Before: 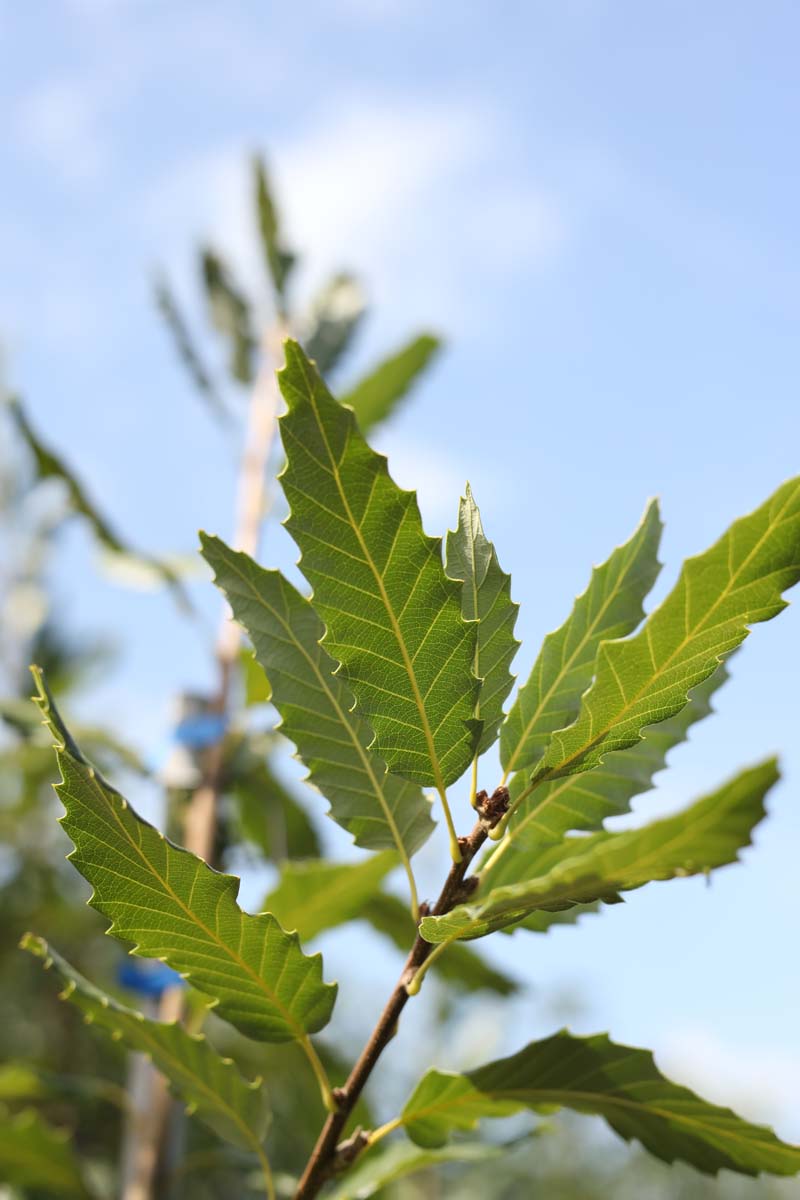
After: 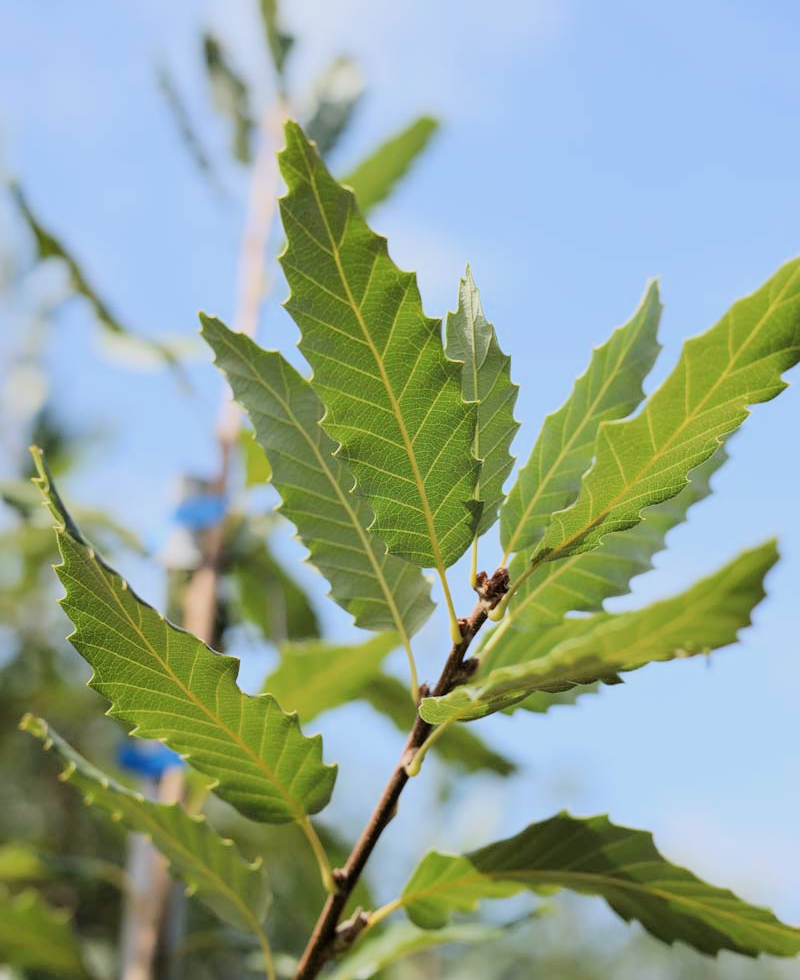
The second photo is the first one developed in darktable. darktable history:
filmic rgb: black relative exposure -7.08 EV, white relative exposure 5.35 EV, hardness 3.03, color science v6 (2022)
color correction: highlights a* -0.649, highlights b* -9.08
crop and rotate: top 18.261%
exposure: black level correction 0.001, exposure 0.5 EV, compensate highlight preservation false
